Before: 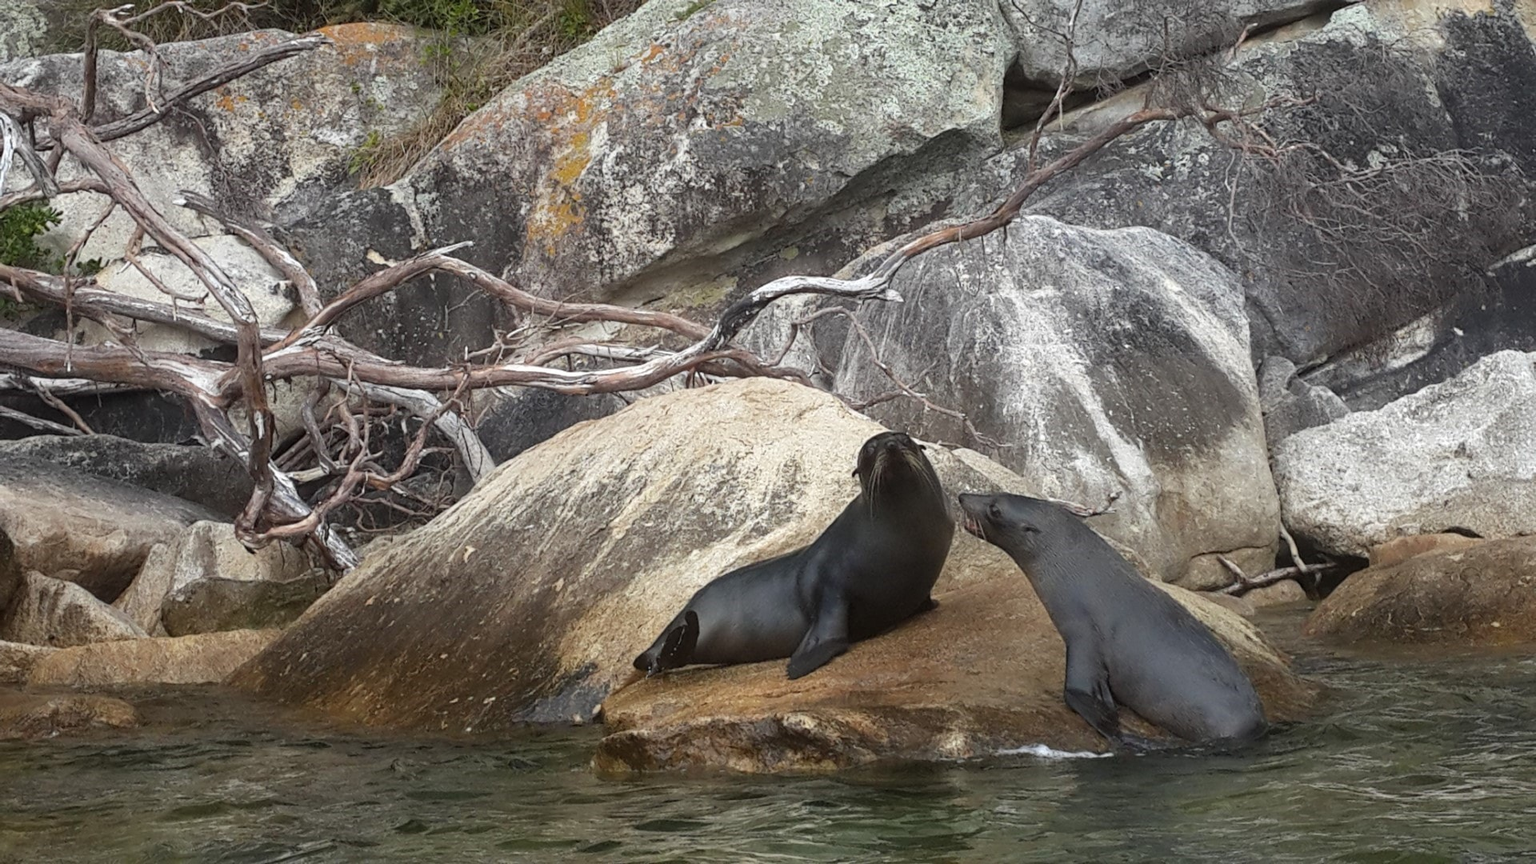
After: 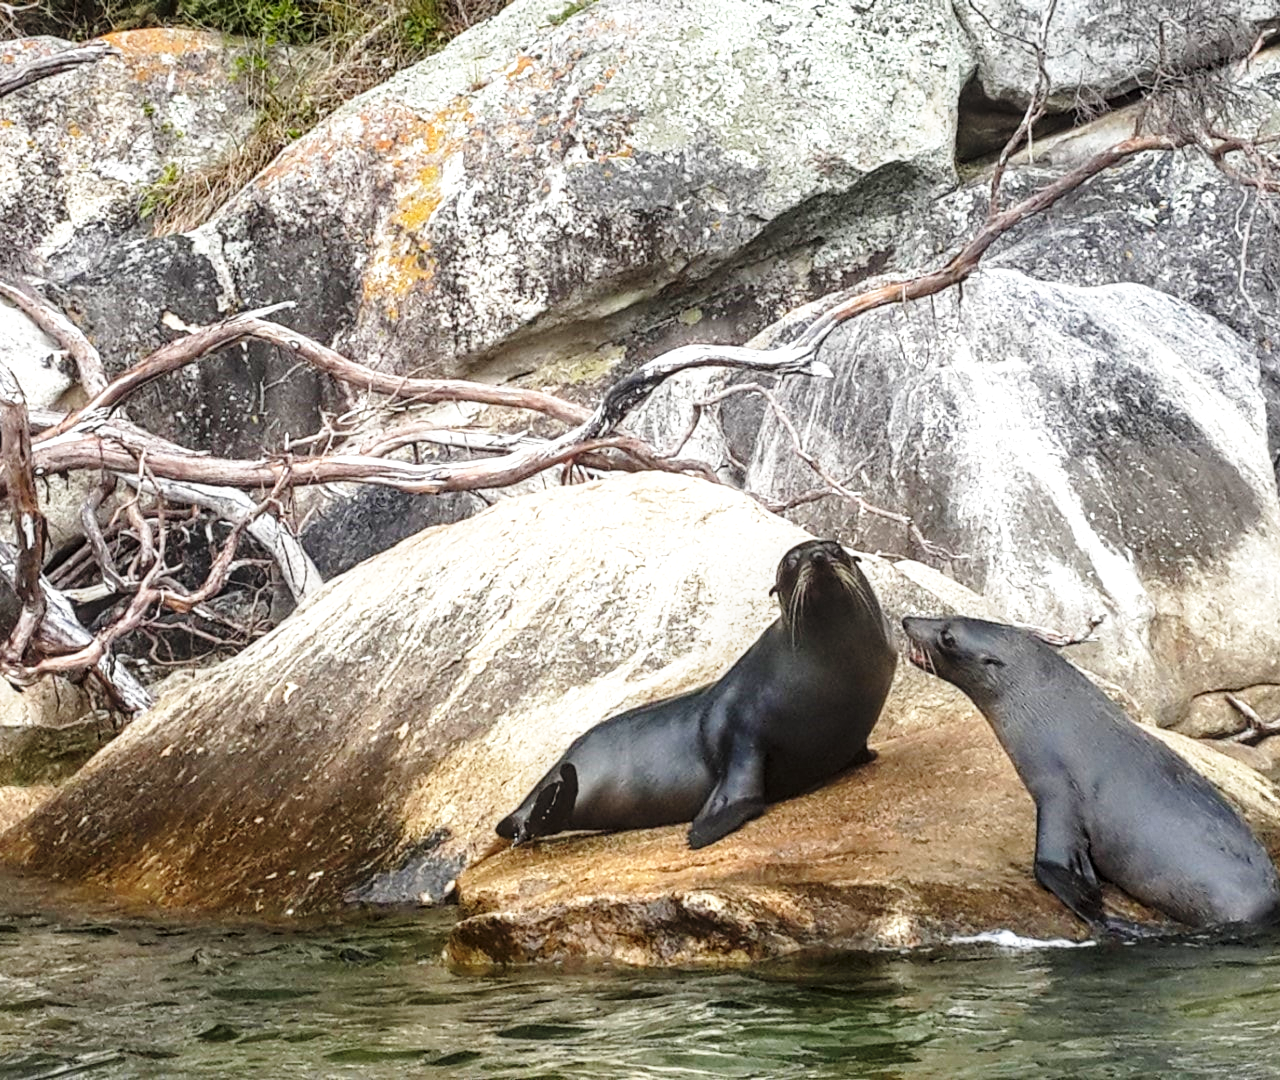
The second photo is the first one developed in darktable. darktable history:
crop and rotate: left 15.446%, right 17.836%
local contrast: detail 130%
base curve: curves: ch0 [(0, 0) (0.026, 0.03) (0.109, 0.232) (0.351, 0.748) (0.669, 0.968) (1, 1)], preserve colors none
